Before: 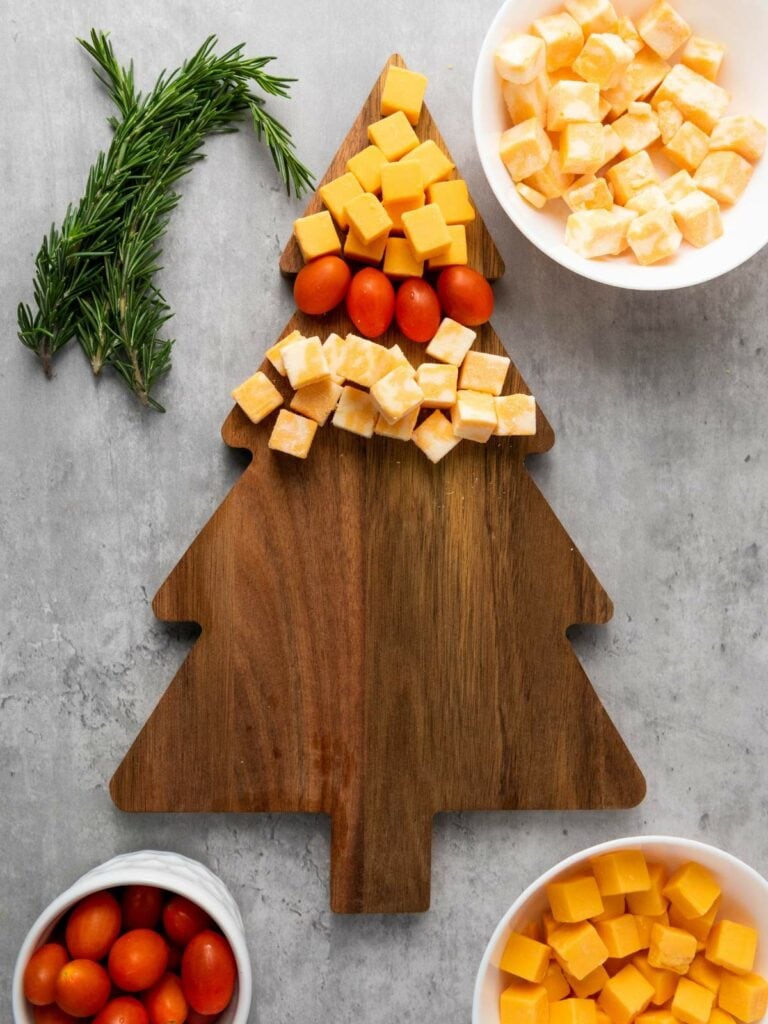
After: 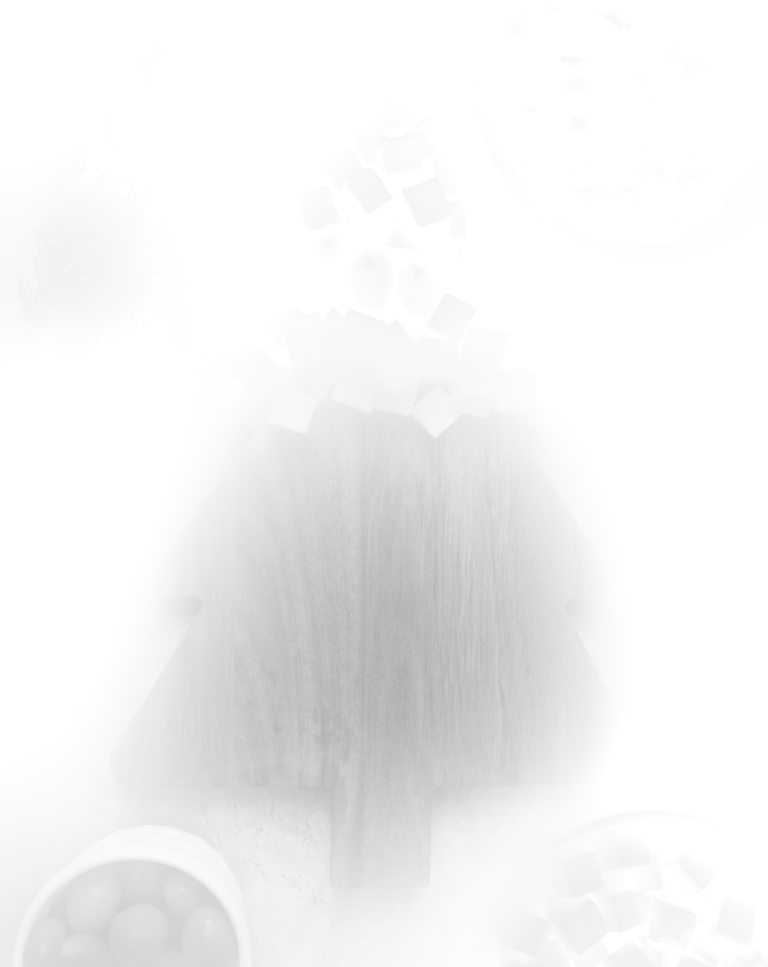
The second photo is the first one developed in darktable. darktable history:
monochrome: a 16.06, b 15.48, size 1
crop and rotate: top 2.479%, bottom 3.018%
bloom: size 25%, threshold 5%, strength 90%
color balance rgb: perceptual saturation grading › global saturation 20%, perceptual saturation grading › highlights -25%, perceptual saturation grading › shadows 50%
